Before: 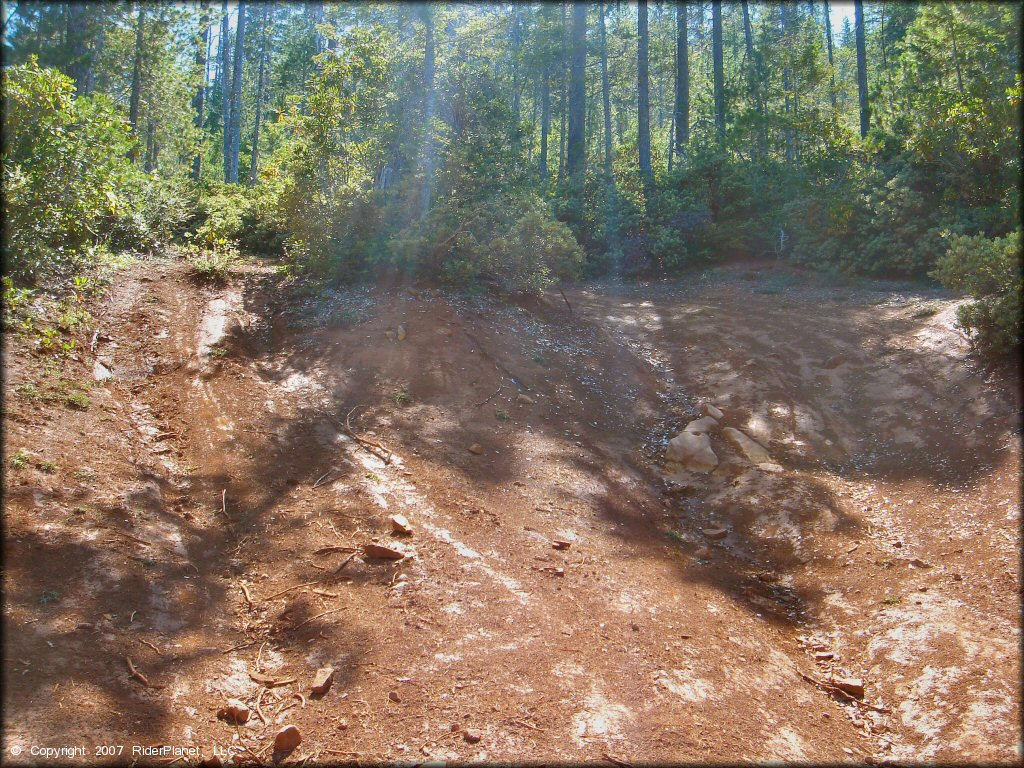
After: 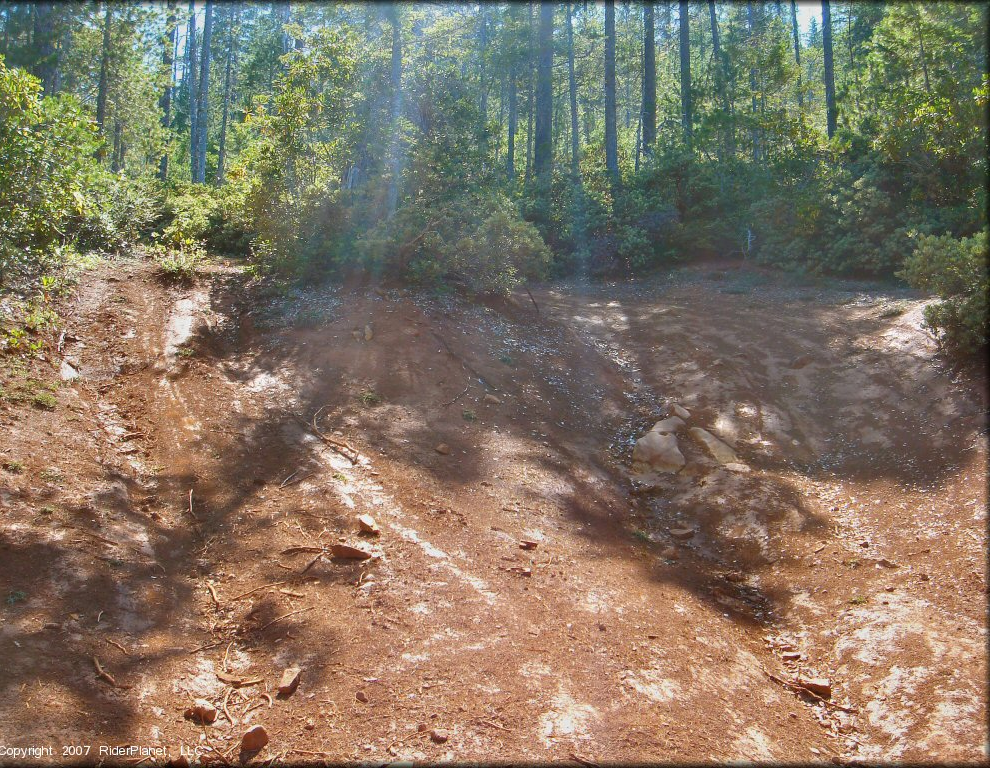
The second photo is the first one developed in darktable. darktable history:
crop and rotate: left 3.229%
